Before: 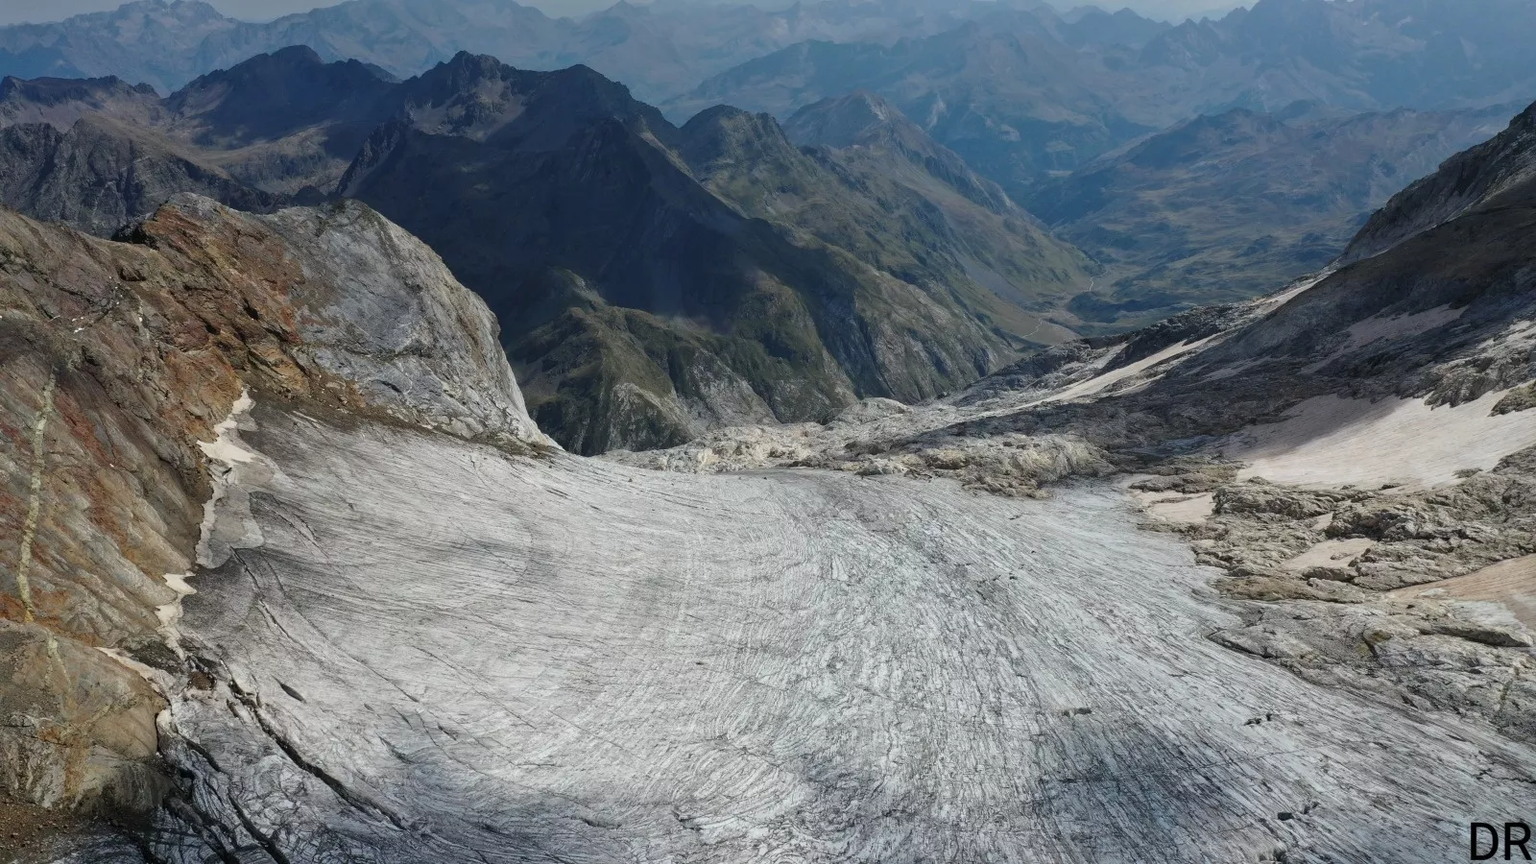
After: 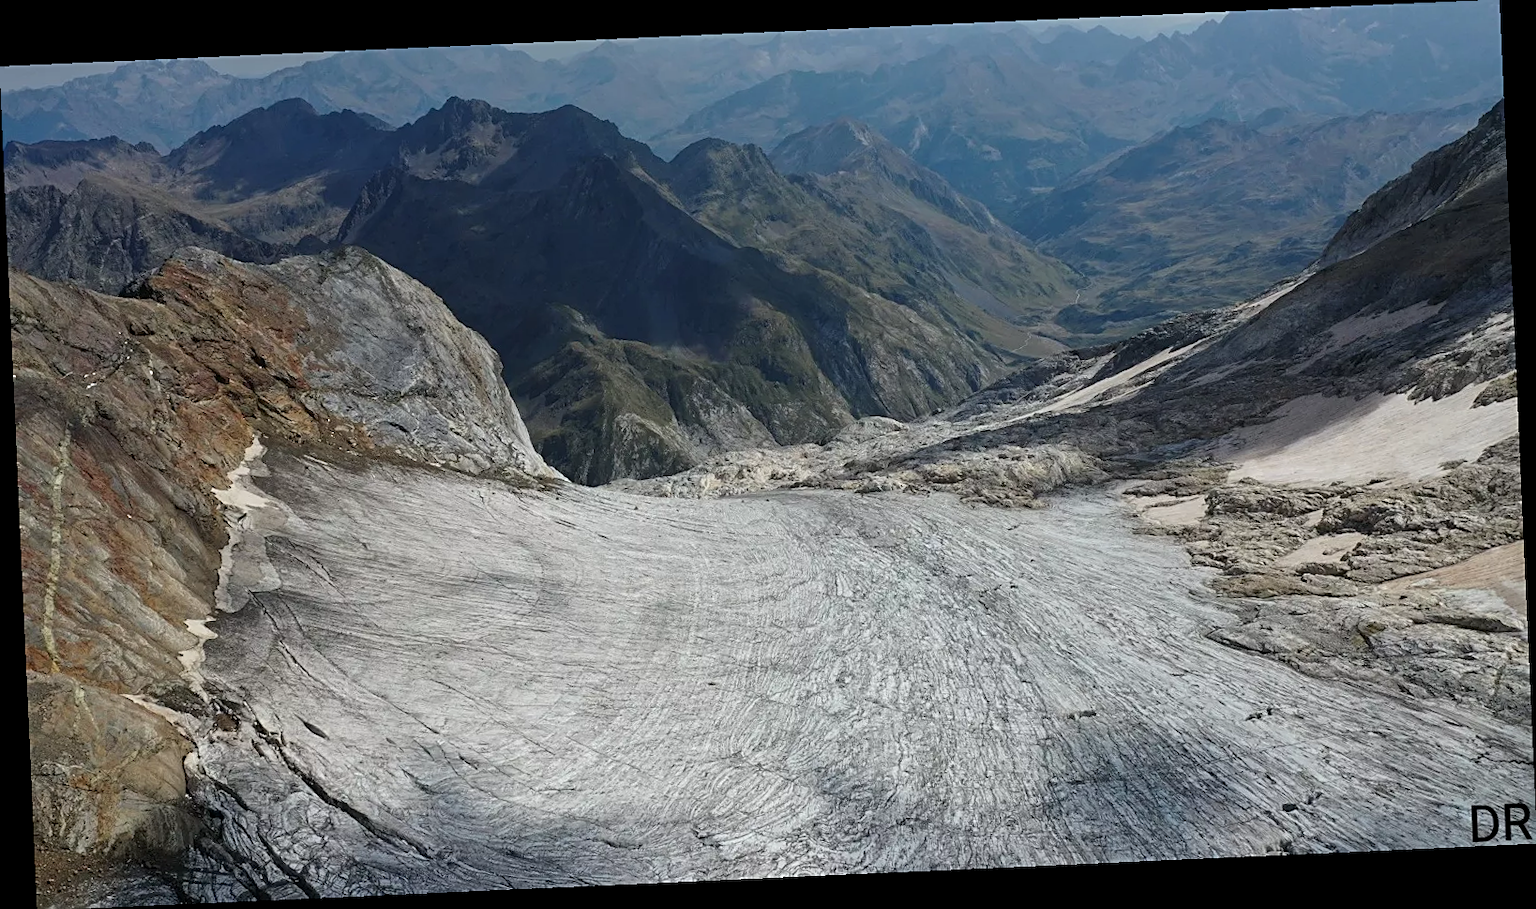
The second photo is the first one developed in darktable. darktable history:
sharpen: on, module defaults
rotate and perspective: rotation -2.56°, automatic cropping off
